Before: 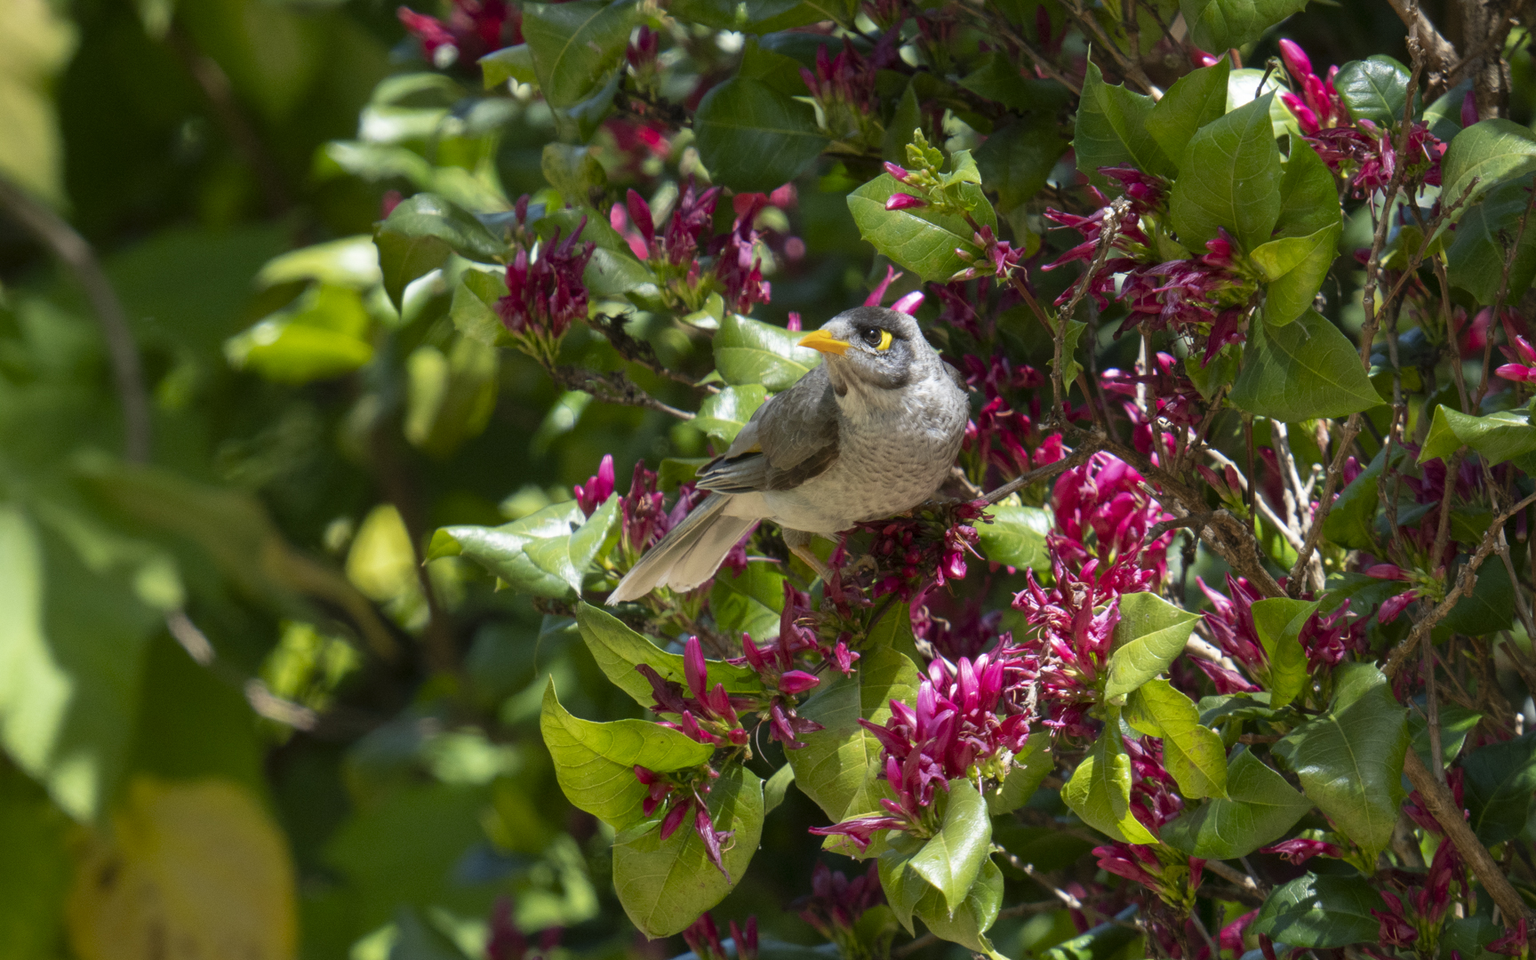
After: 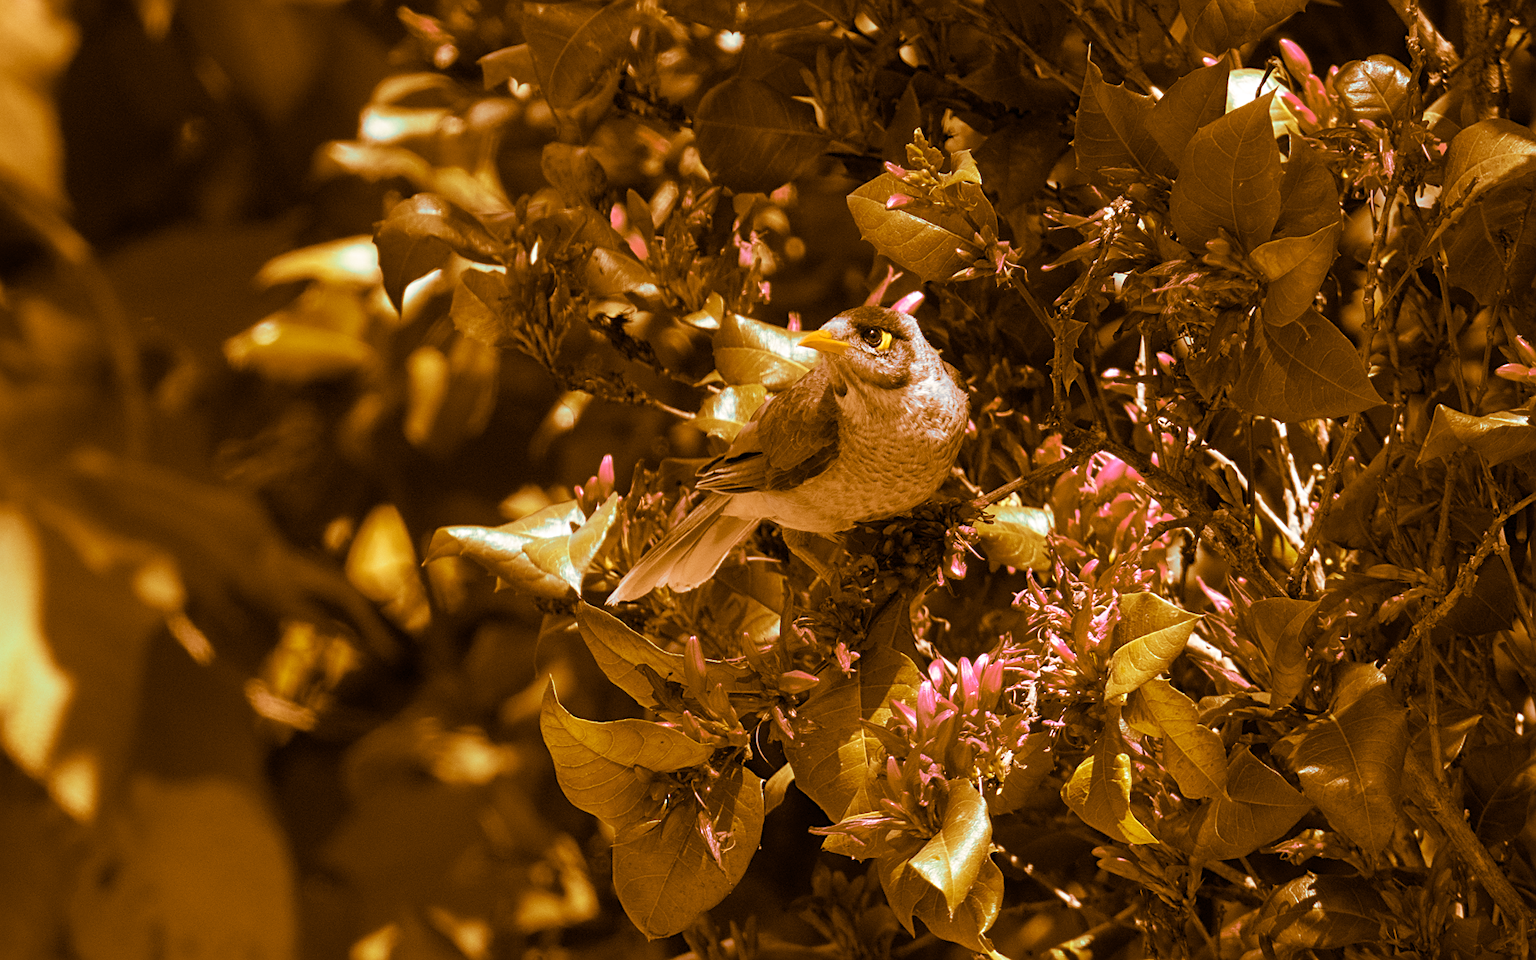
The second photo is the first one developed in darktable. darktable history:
tone equalizer: on, module defaults
split-toning: shadows › hue 26°, shadows › saturation 0.92, highlights › hue 40°, highlights › saturation 0.92, balance -63, compress 0%
sharpen: on, module defaults
